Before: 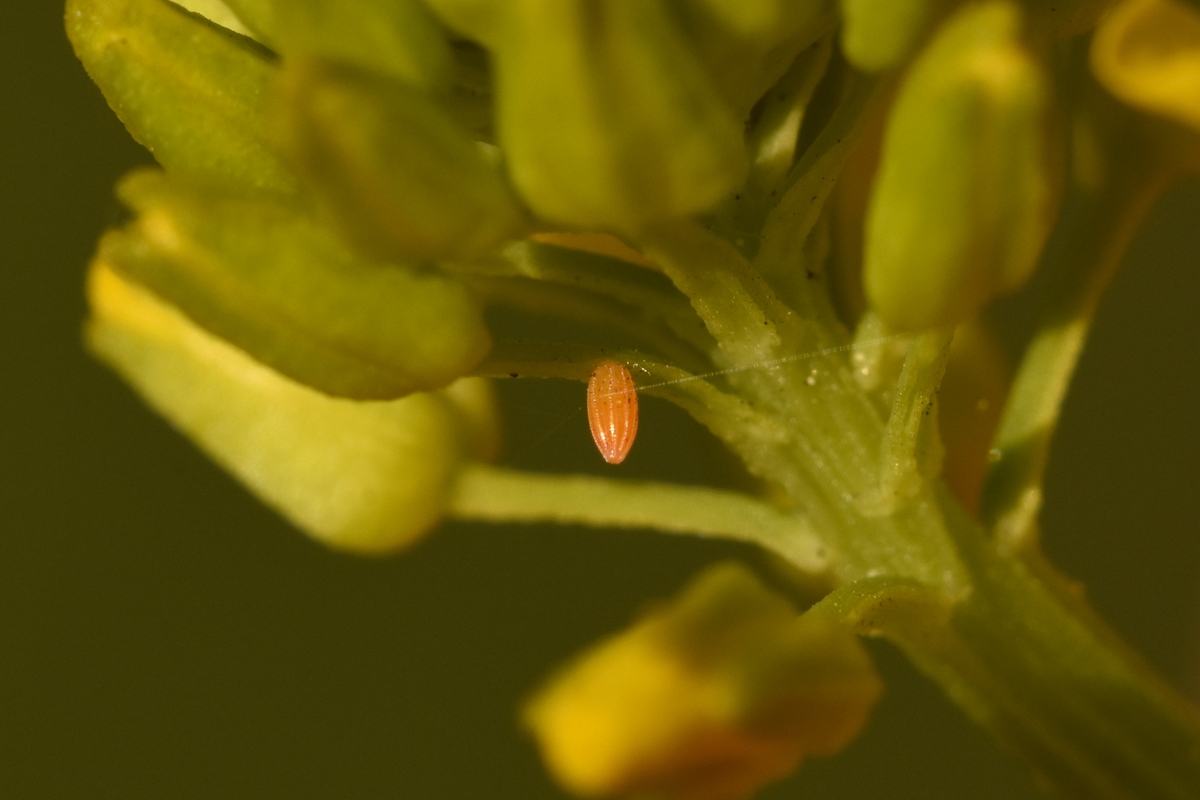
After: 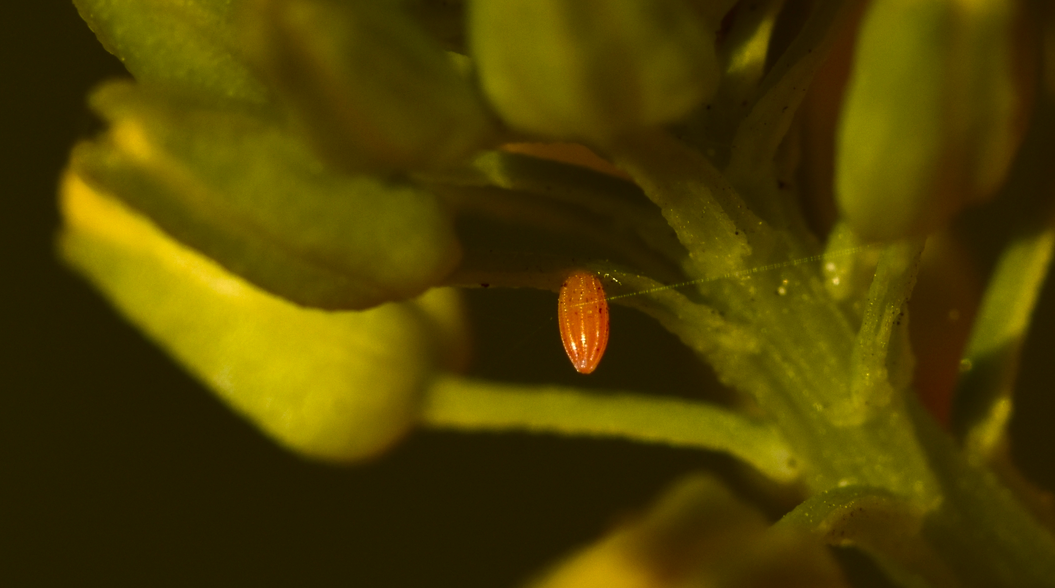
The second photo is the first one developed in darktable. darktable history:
levels: levels [0, 0.474, 0.947]
contrast brightness saturation: contrast 0.1, brightness -0.26, saturation 0.14
crop and rotate: left 2.425%, top 11.305%, right 9.6%, bottom 15.08%
